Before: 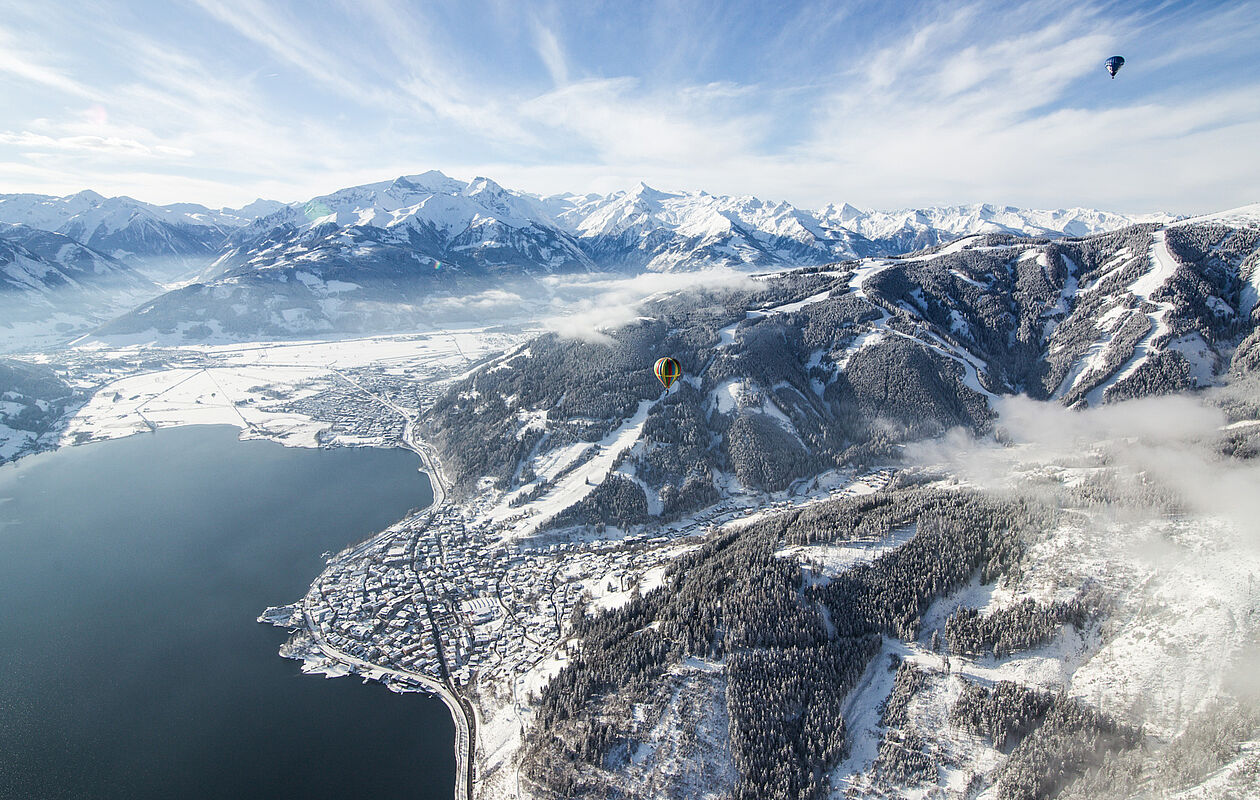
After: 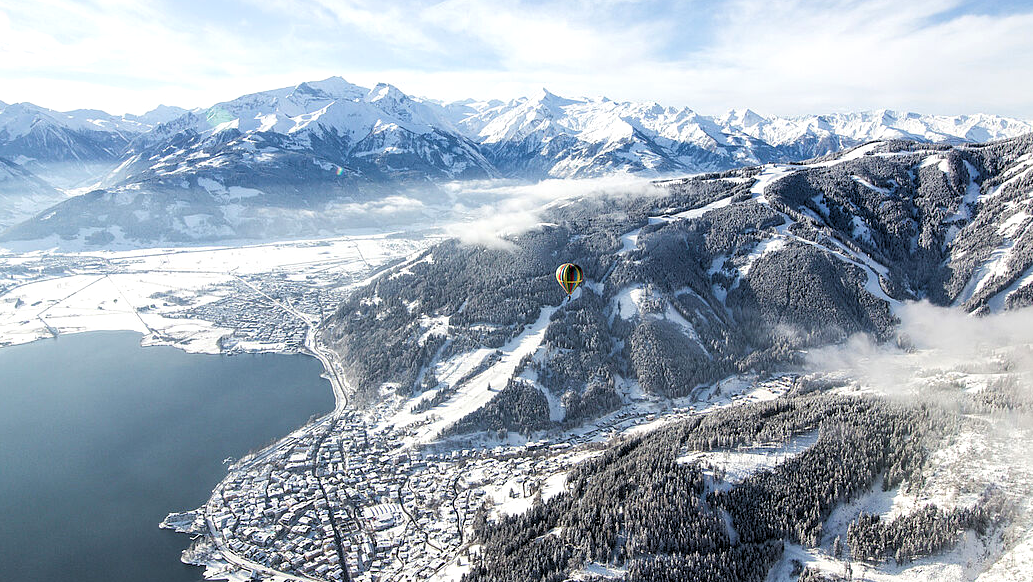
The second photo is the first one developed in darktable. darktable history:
crop: left 7.856%, top 11.836%, right 10.12%, bottom 15.387%
rgb levels: levels [[0.01, 0.419, 0.839], [0, 0.5, 1], [0, 0.5, 1]]
